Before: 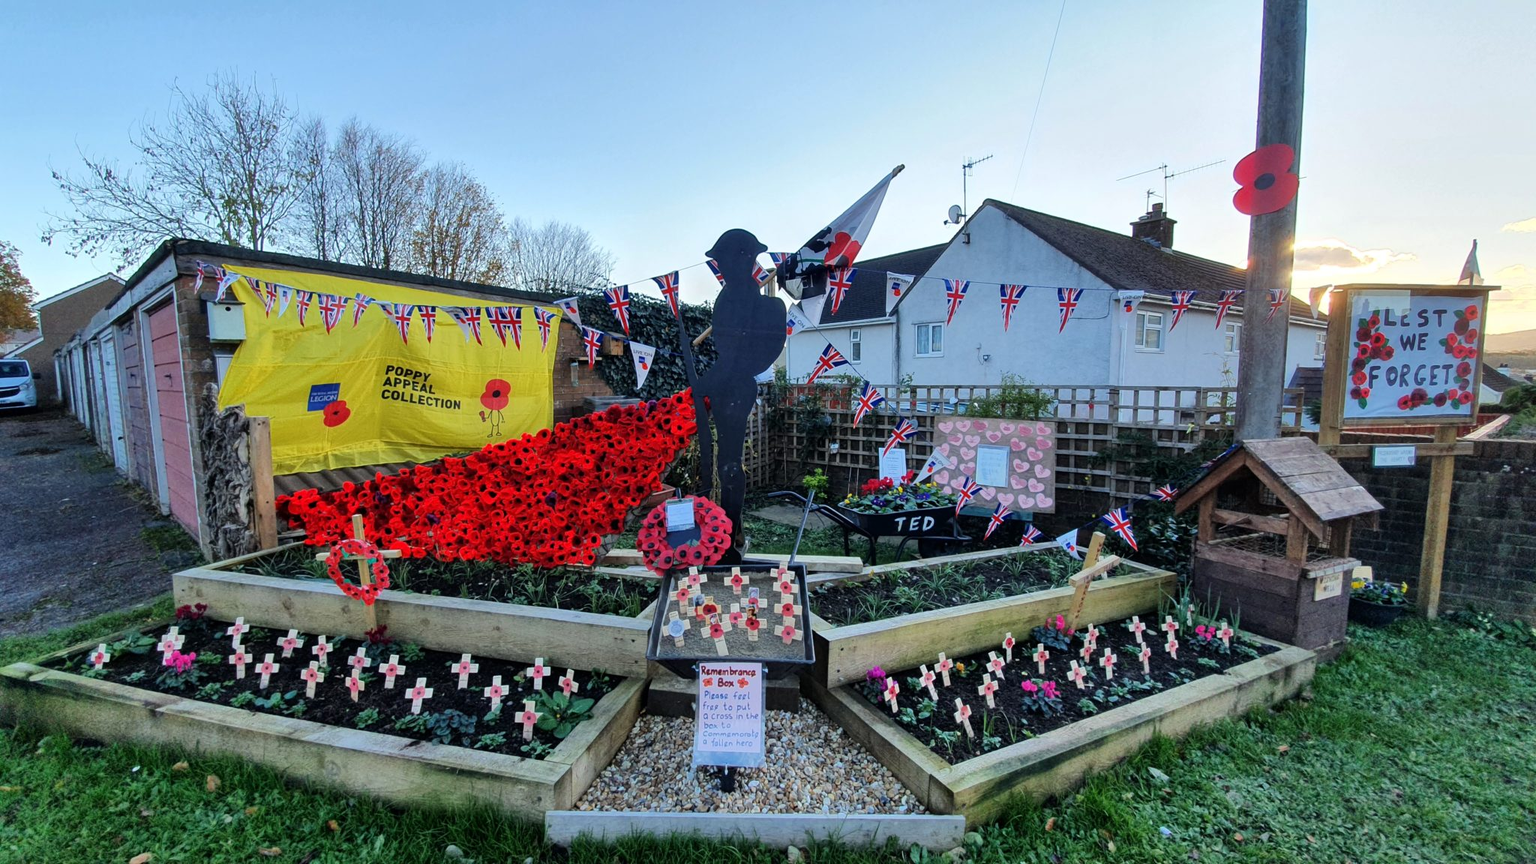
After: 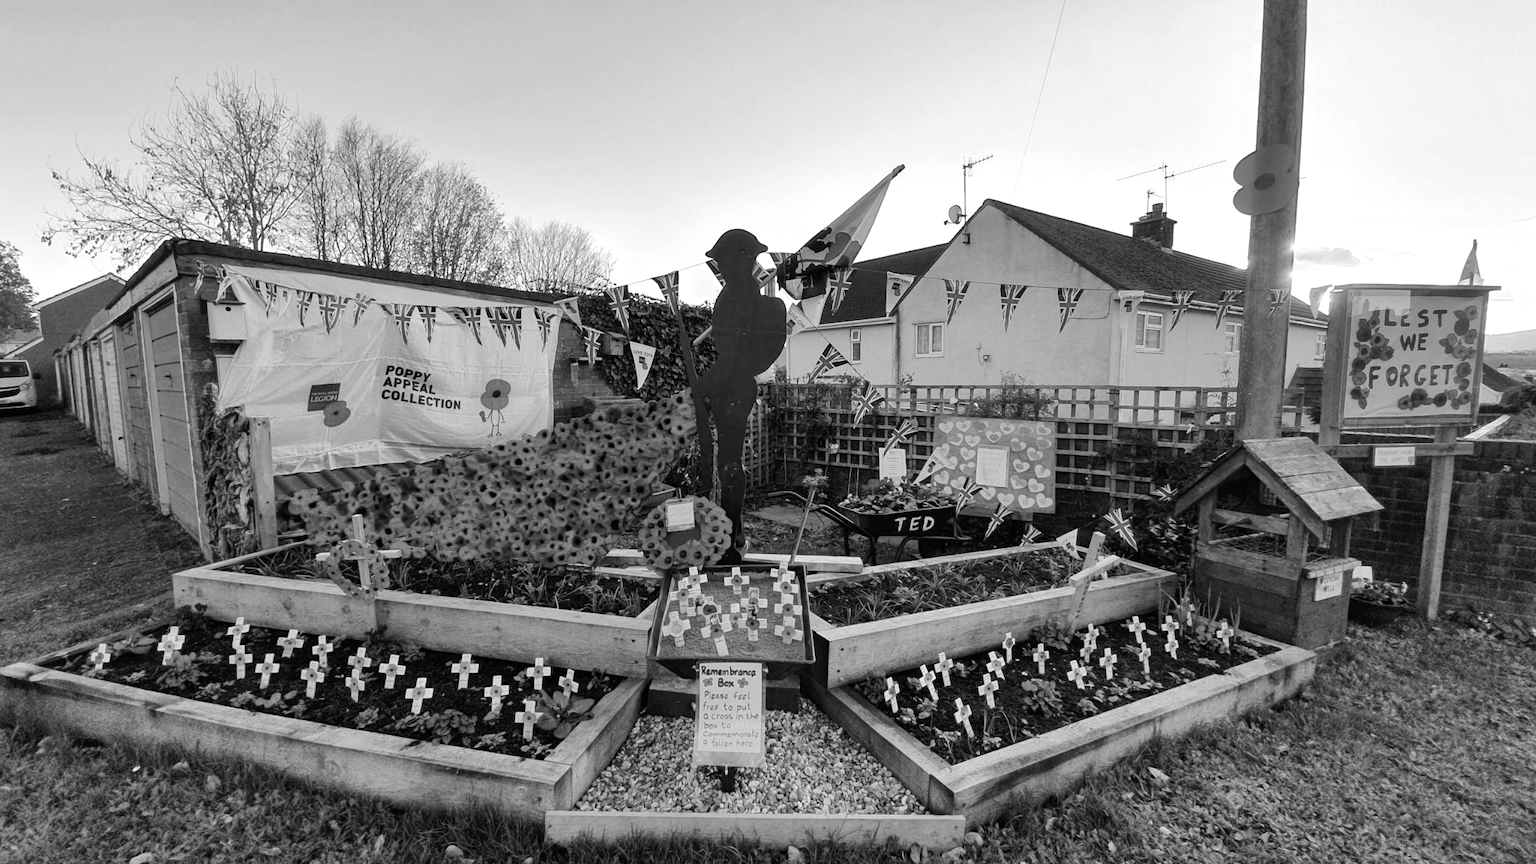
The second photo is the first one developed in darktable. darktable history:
color zones: curves: ch1 [(0, -0.014) (0.143, -0.013) (0.286, -0.013) (0.429, -0.016) (0.571, -0.019) (0.714, -0.015) (0.857, 0.002) (1, -0.014)]
exposure: black level correction 0, exposure 0.199 EV, compensate highlight preservation false
